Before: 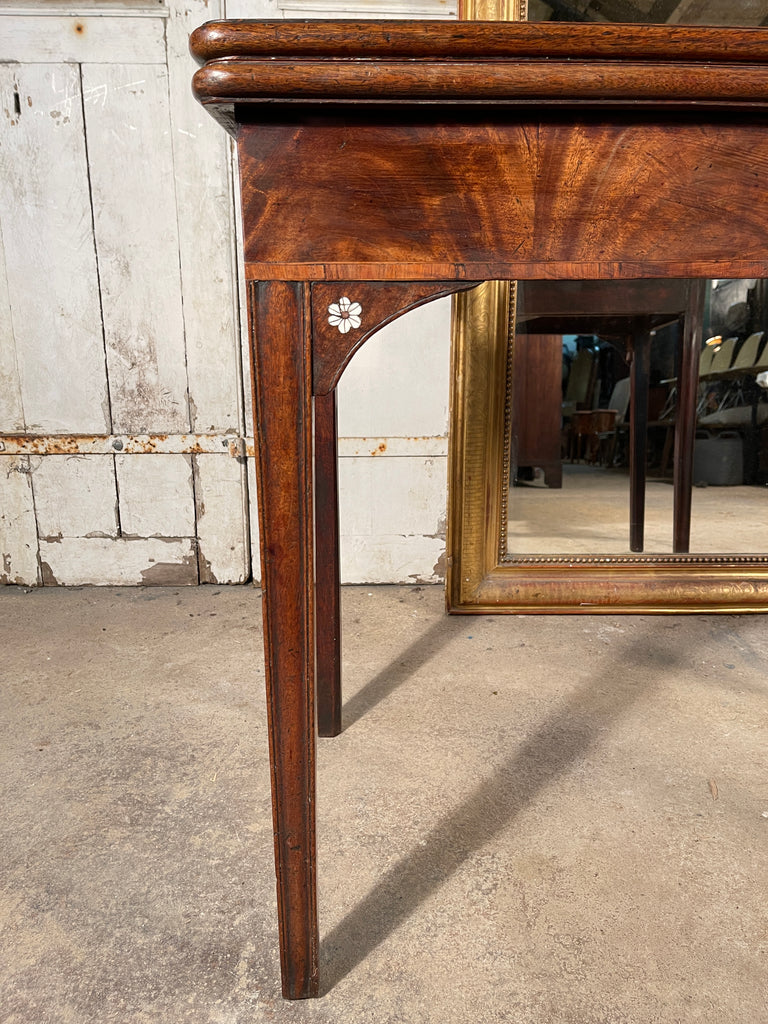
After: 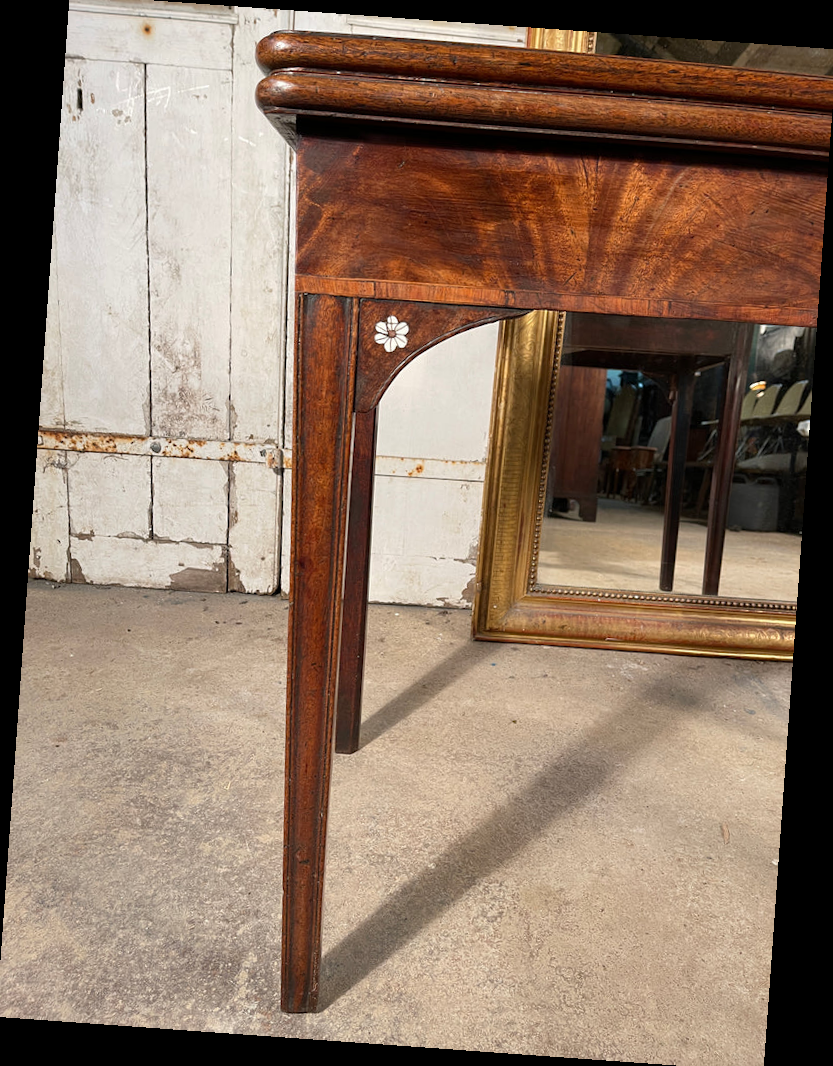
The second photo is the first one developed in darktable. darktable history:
rotate and perspective: rotation 4.1°, automatic cropping off
crop: left 0.434%, top 0.485%, right 0.244%, bottom 0.386%
